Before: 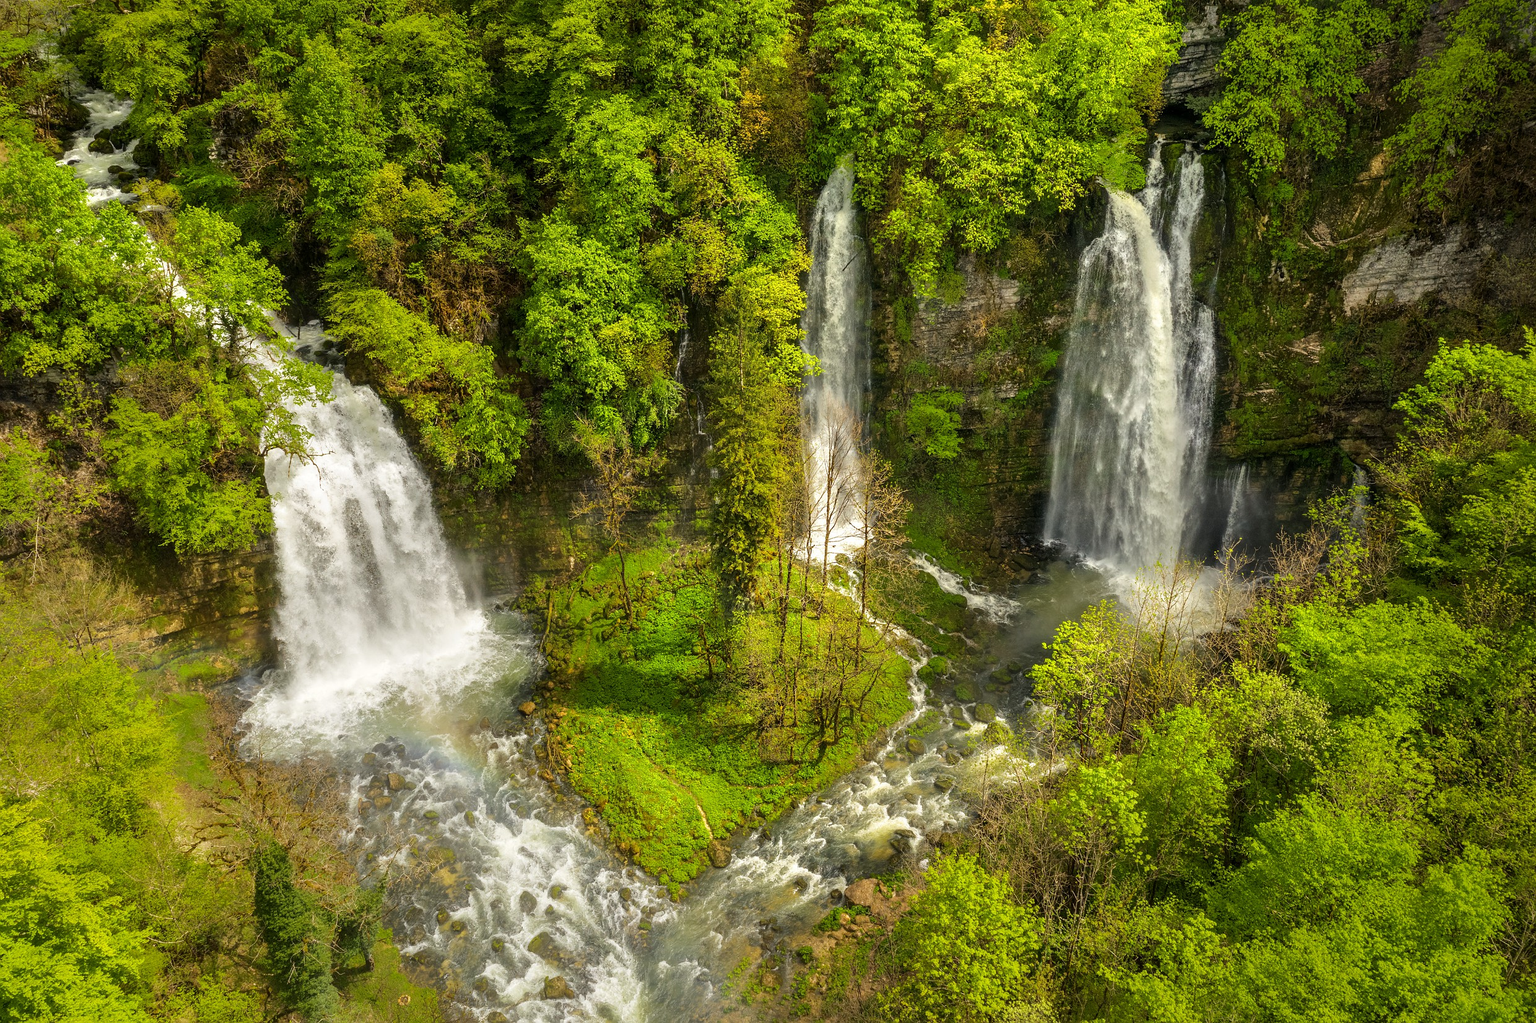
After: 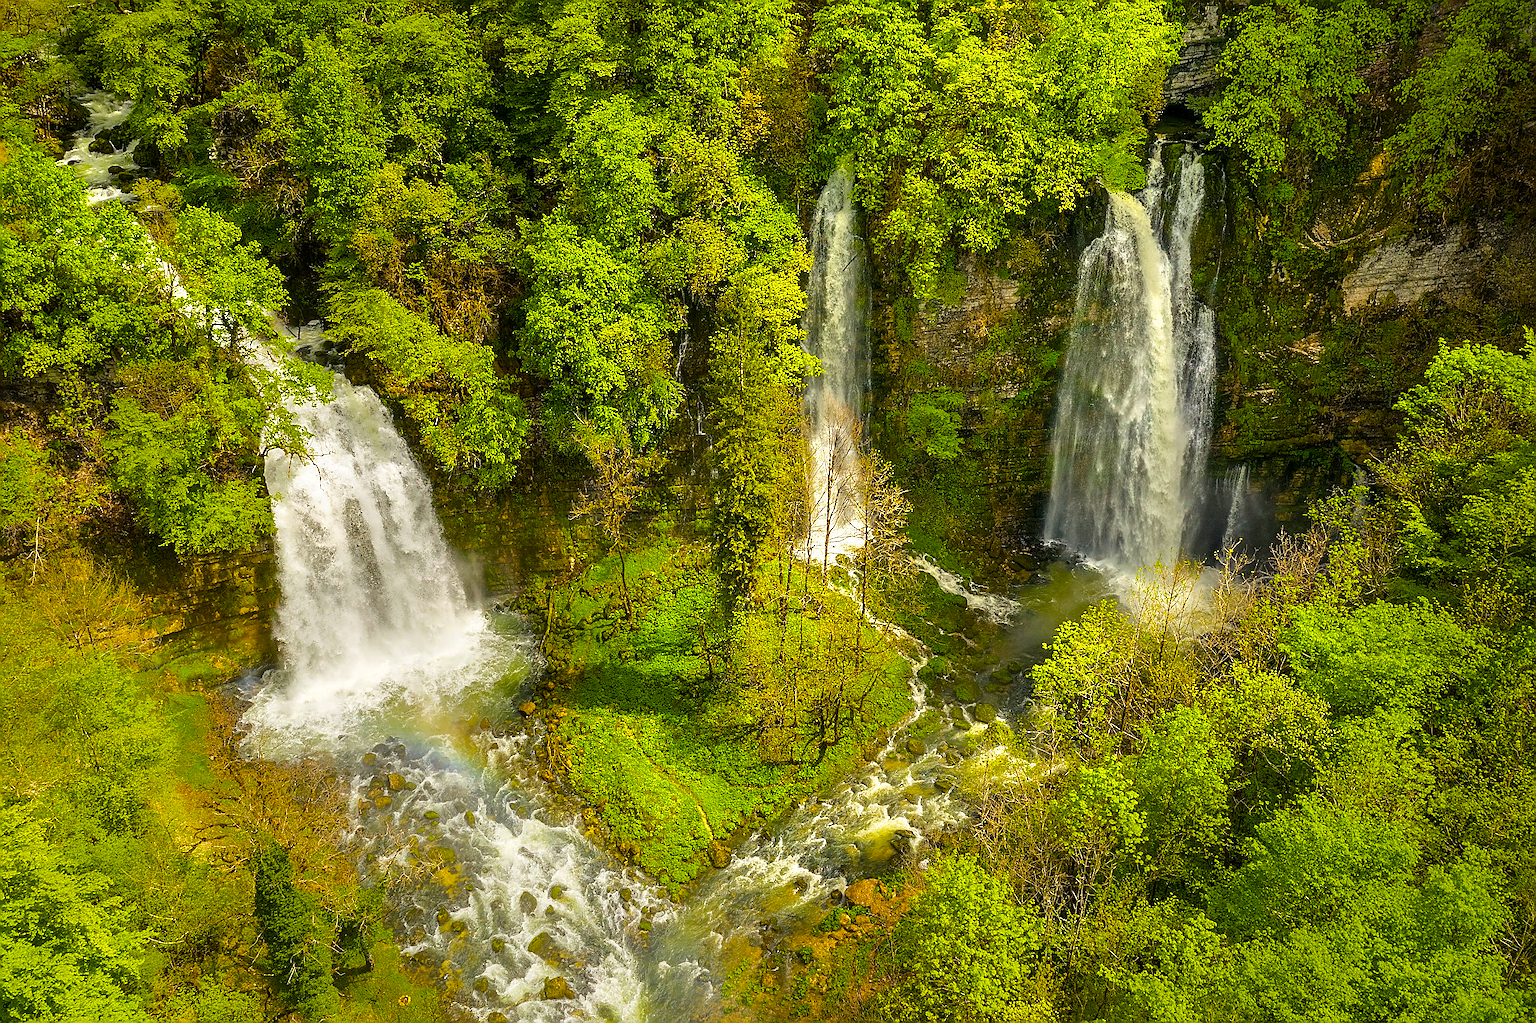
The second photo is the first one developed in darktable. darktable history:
sharpen: radius 1.382, amount 1.241, threshold 0.824
color balance rgb: linear chroma grading › shadows -39.971%, linear chroma grading › highlights 40.149%, linear chroma grading › global chroma 45.312%, linear chroma grading › mid-tones -29.959%, perceptual saturation grading › global saturation 13.618%, perceptual saturation grading › highlights -30.377%, perceptual saturation grading › shadows 51.079%, global vibrance 20%
